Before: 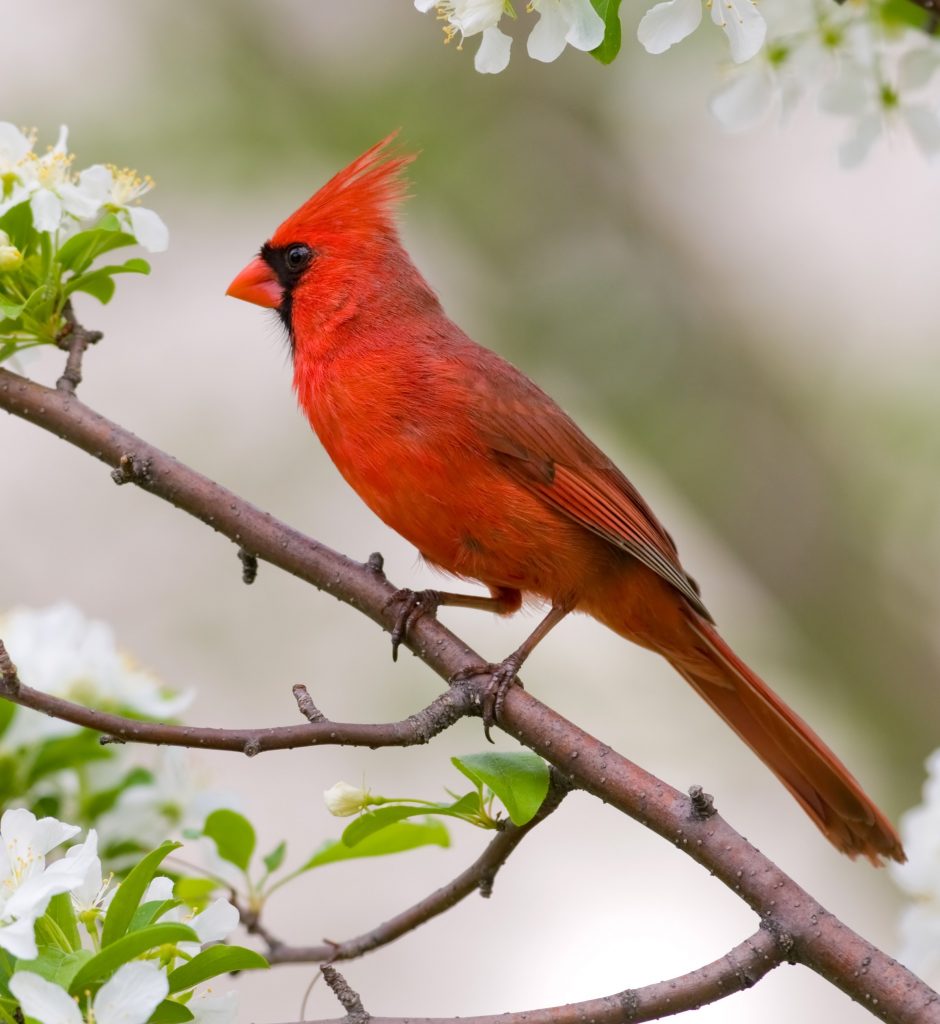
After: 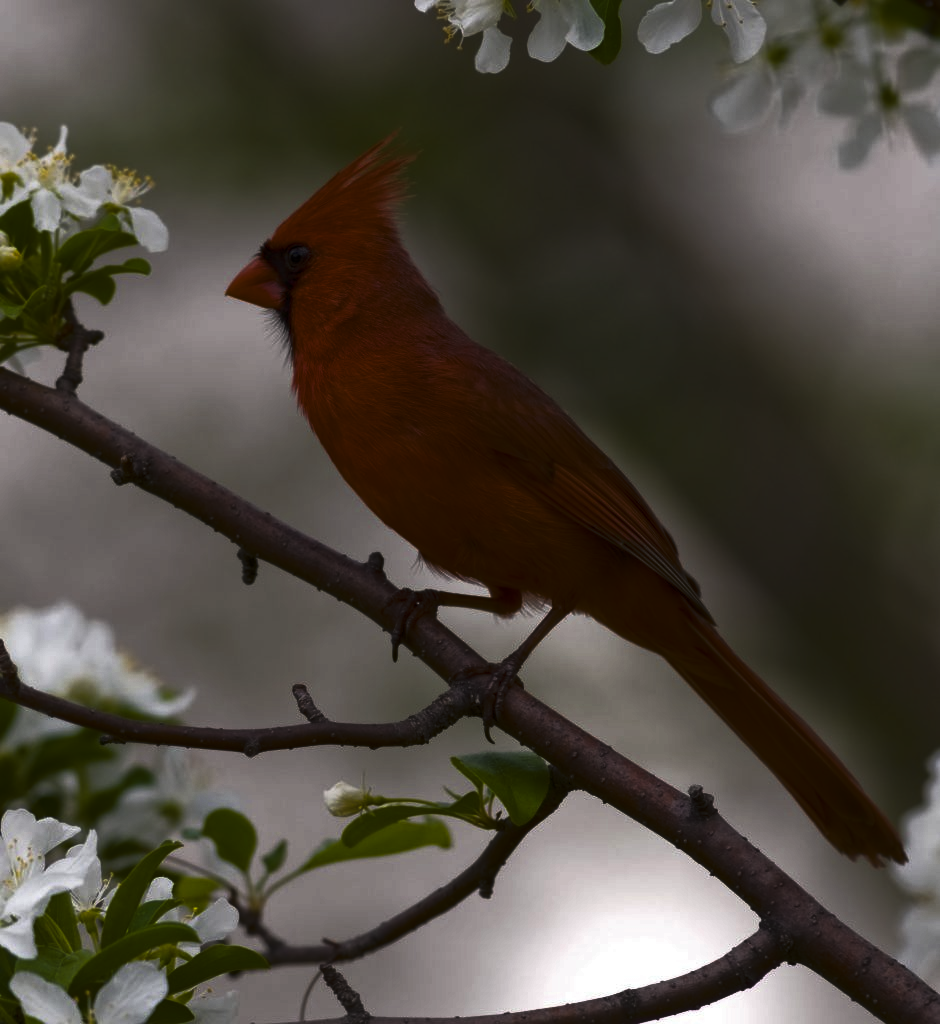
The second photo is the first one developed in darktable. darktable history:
color balance rgb: linear chroma grading › global chroma 15%, perceptual saturation grading › global saturation 30%
tone curve: curves: ch0 [(0, 0) (0.765, 0.349) (1, 1)], color space Lab, linked channels, preserve colors none
